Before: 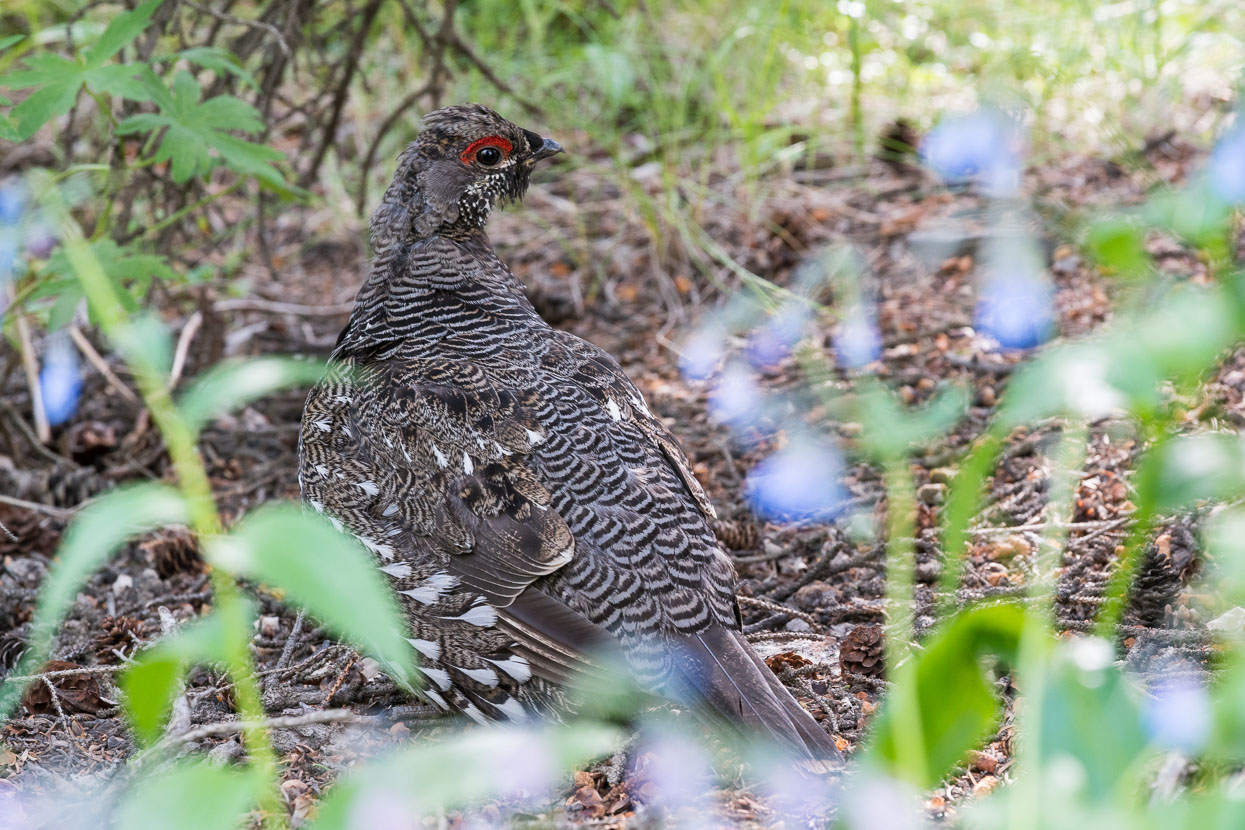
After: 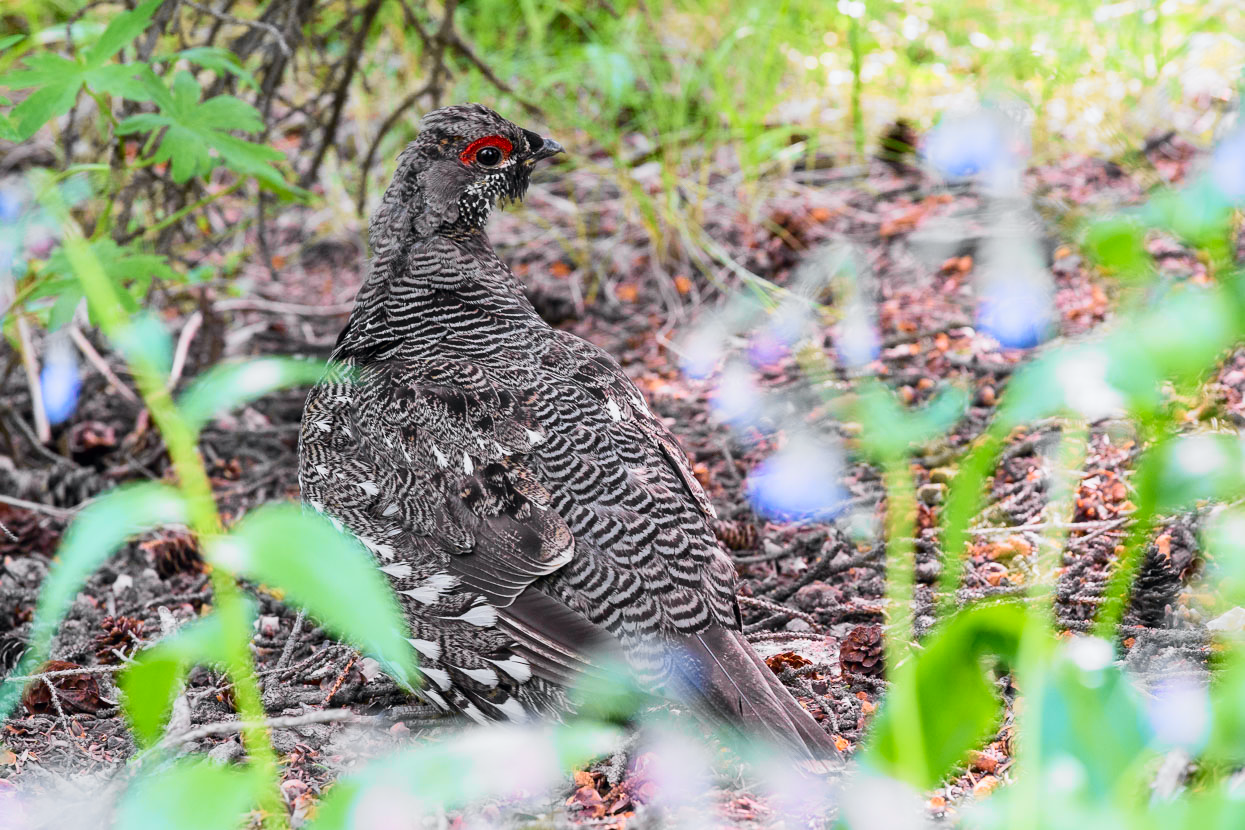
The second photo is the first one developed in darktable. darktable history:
tone curve: curves: ch0 [(0, 0) (0.071, 0.047) (0.266, 0.26) (0.491, 0.552) (0.753, 0.818) (1, 0.983)]; ch1 [(0, 0) (0.346, 0.307) (0.408, 0.369) (0.463, 0.443) (0.482, 0.493) (0.502, 0.5) (0.517, 0.518) (0.546, 0.587) (0.588, 0.643) (0.651, 0.709) (1, 1)]; ch2 [(0, 0) (0.346, 0.34) (0.434, 0.46) (0.485, 0.494) (0.5, 0.494) (0.517, 0.503) (0.535, 0.545) (0.583, 0.634) (0.625, 0.686) (1, 1)], color space Lab, independent channels, preserve colors none
